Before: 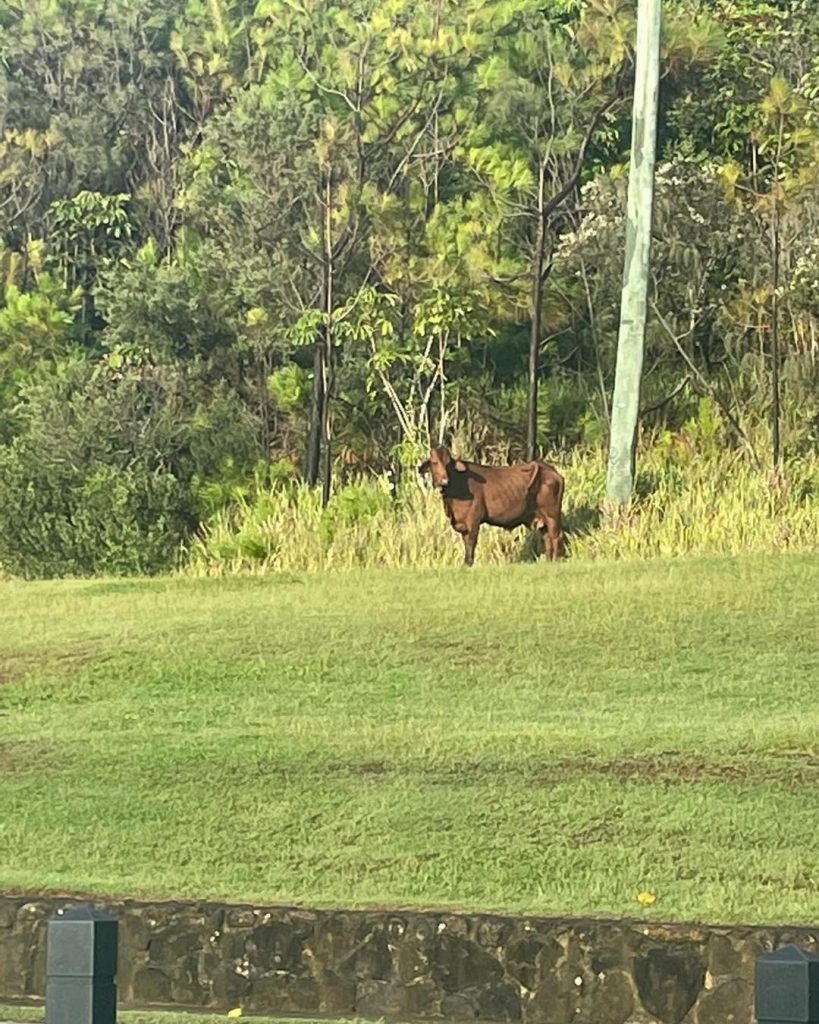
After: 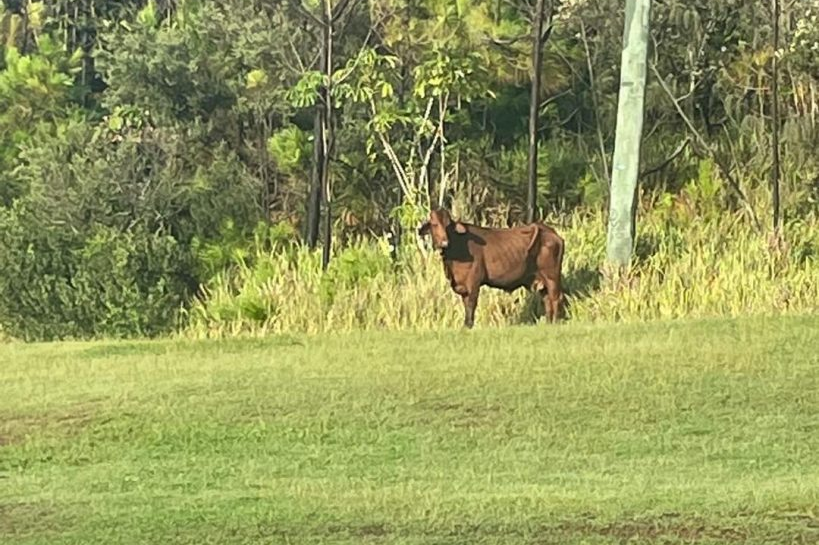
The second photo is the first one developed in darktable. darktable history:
crop and rotate: top 23.259%, bottom 23.48%
